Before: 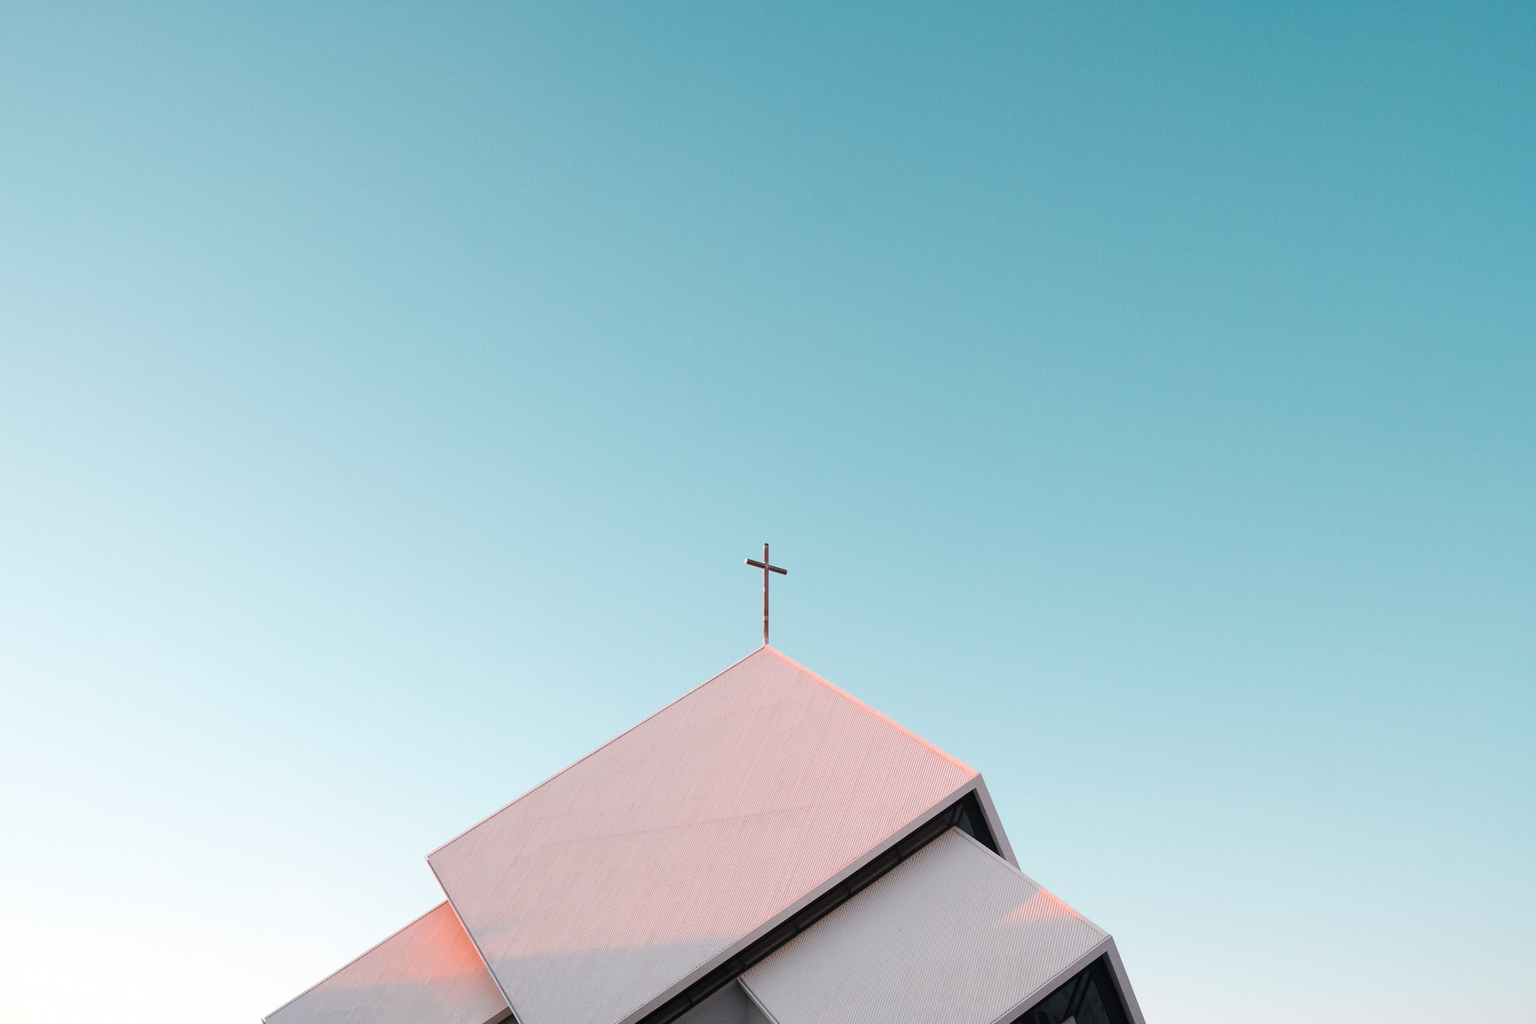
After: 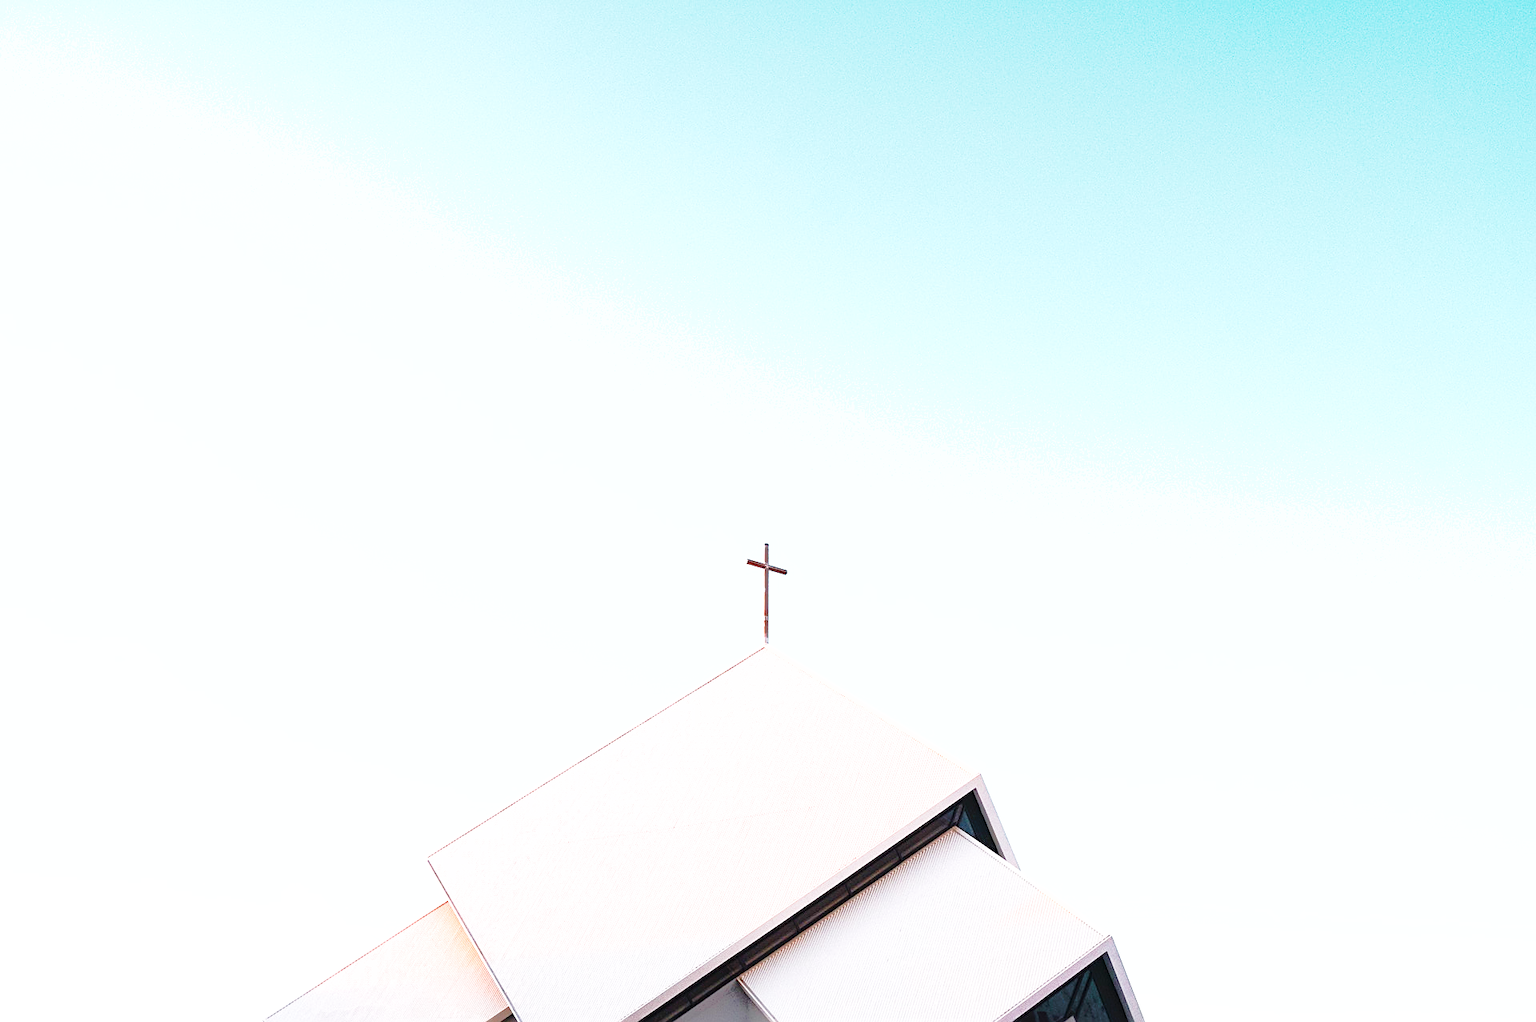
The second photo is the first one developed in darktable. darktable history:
crop: top 0.05%, bottom 0.098%
exposure: black level correction 0, exposure 0.7 EV, compensate exposure bias true, compensate highlight preservation false
sharpen: on, module defaults
velvia: strength 45%
base curve: curves: ch0 [(0, 0) (0.028, 0.03) (0.121, 0.232) (0.46, 0.748) (0.859, 0.968) (1, 1)], preserve colors none
shadows and highlights: on, module defaults
tone equalizer: -8 EV -0.417 EV, -7 EV -0.389 EV, -6 EV -0.333 EV, -5 EV -0.222 EV, -3 EV 0.222 EV, -2 EV 0.333 EV, -1 EV 0.389 EV, +0 EV 0.417 EV, edges refinement/feathering 500, mask exposure compensation -1.57 EV, preserve details no
tone curve: curves: ch0 [(0, 0) (0.003, 0.003) (0.011, 0.014) (0.025, 0.027) (0.044, 0.044) (0.069, 0.064) (0.1, 0.108) (0.136, 0.153) (0.177, 0.208) (0.224, 0.275) (0.277, 0.349) (0.335, 0.422) (0.399, 0.492) (0.468, 0.557) (0.543, 0.617) (0.623, 0.682) (0.709, 0.745) (0.801, 0.826) (0.898, 0.916) (1, 1)], preserve colors none
